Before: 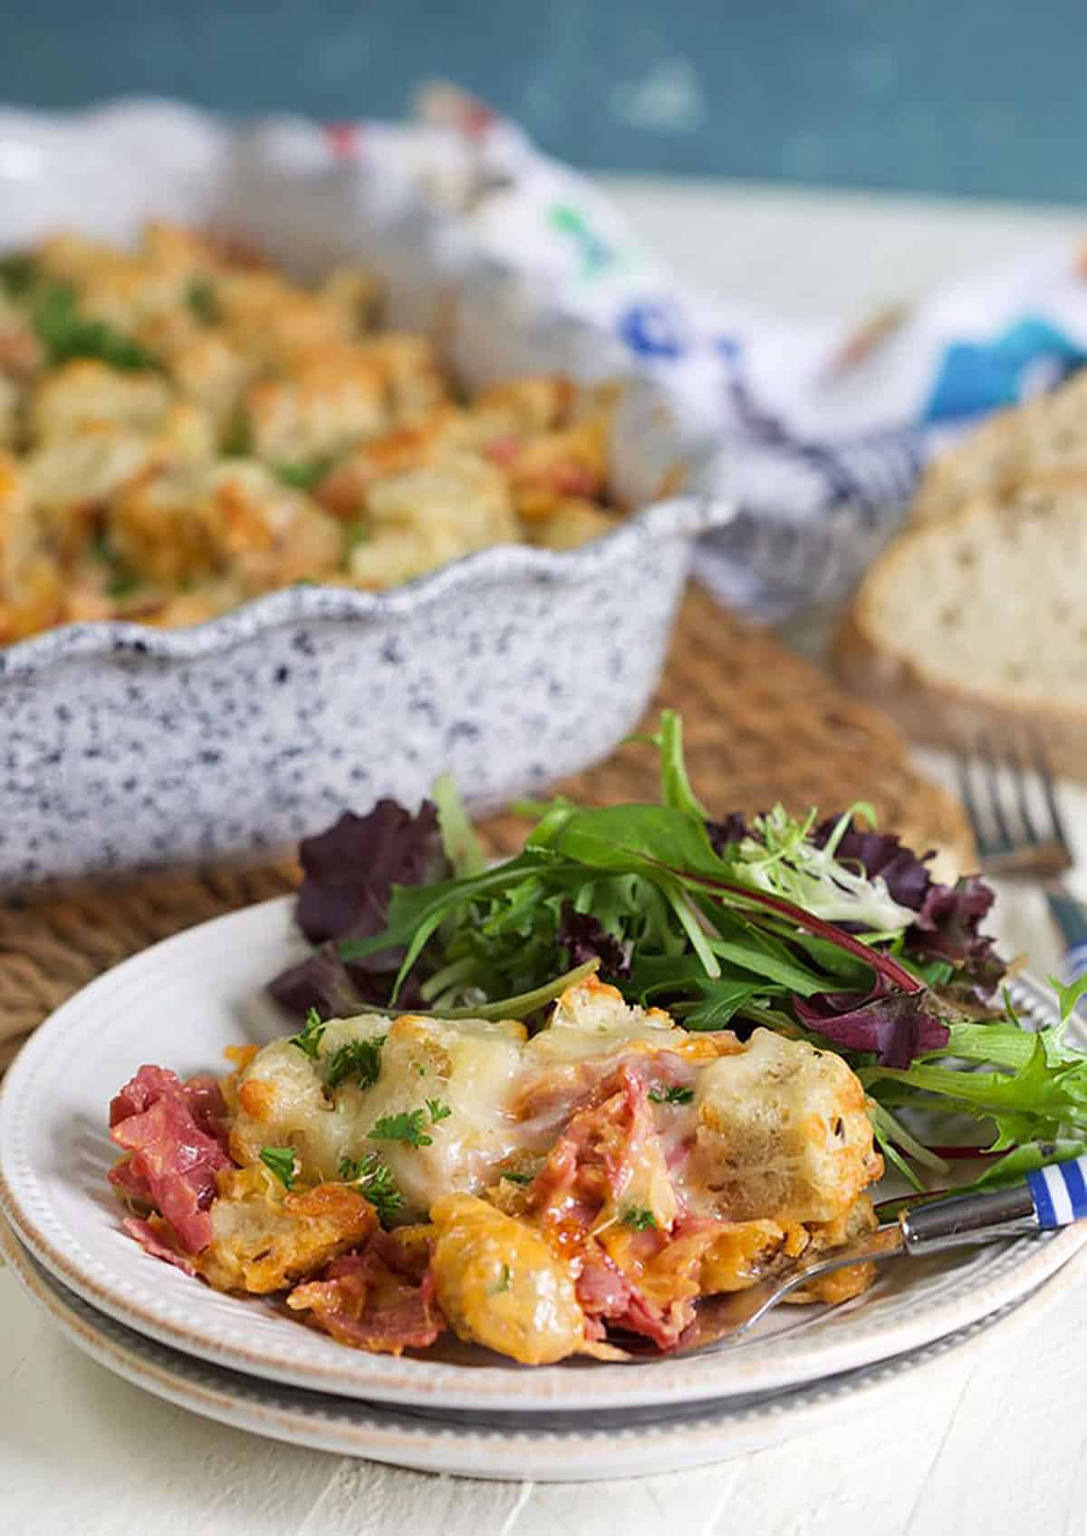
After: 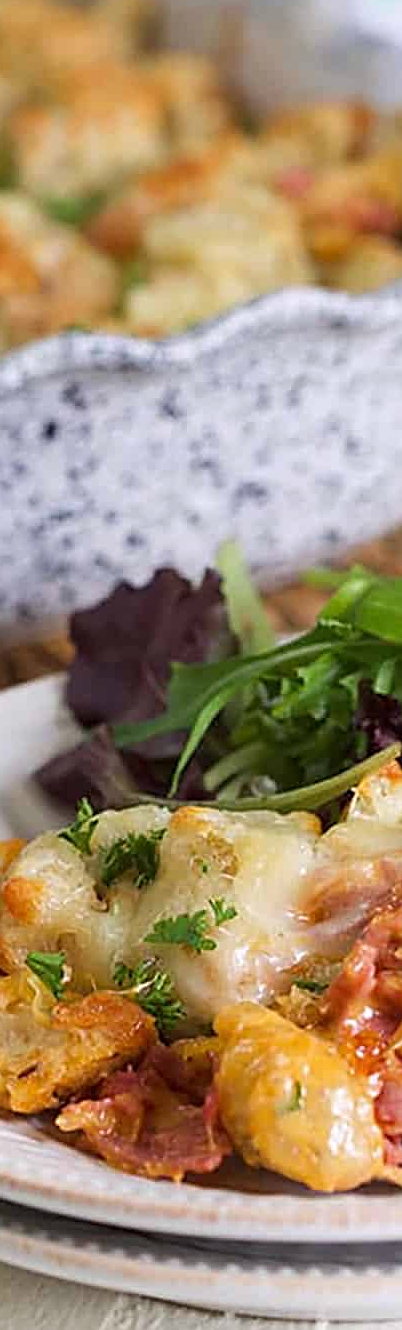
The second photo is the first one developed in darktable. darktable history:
crop and rotate: left 21.77%, top 18.528%, right 44.676%, bottom 2.997%
white balance: red 1.004, blue 1.024
sharpen: on, module defaults
